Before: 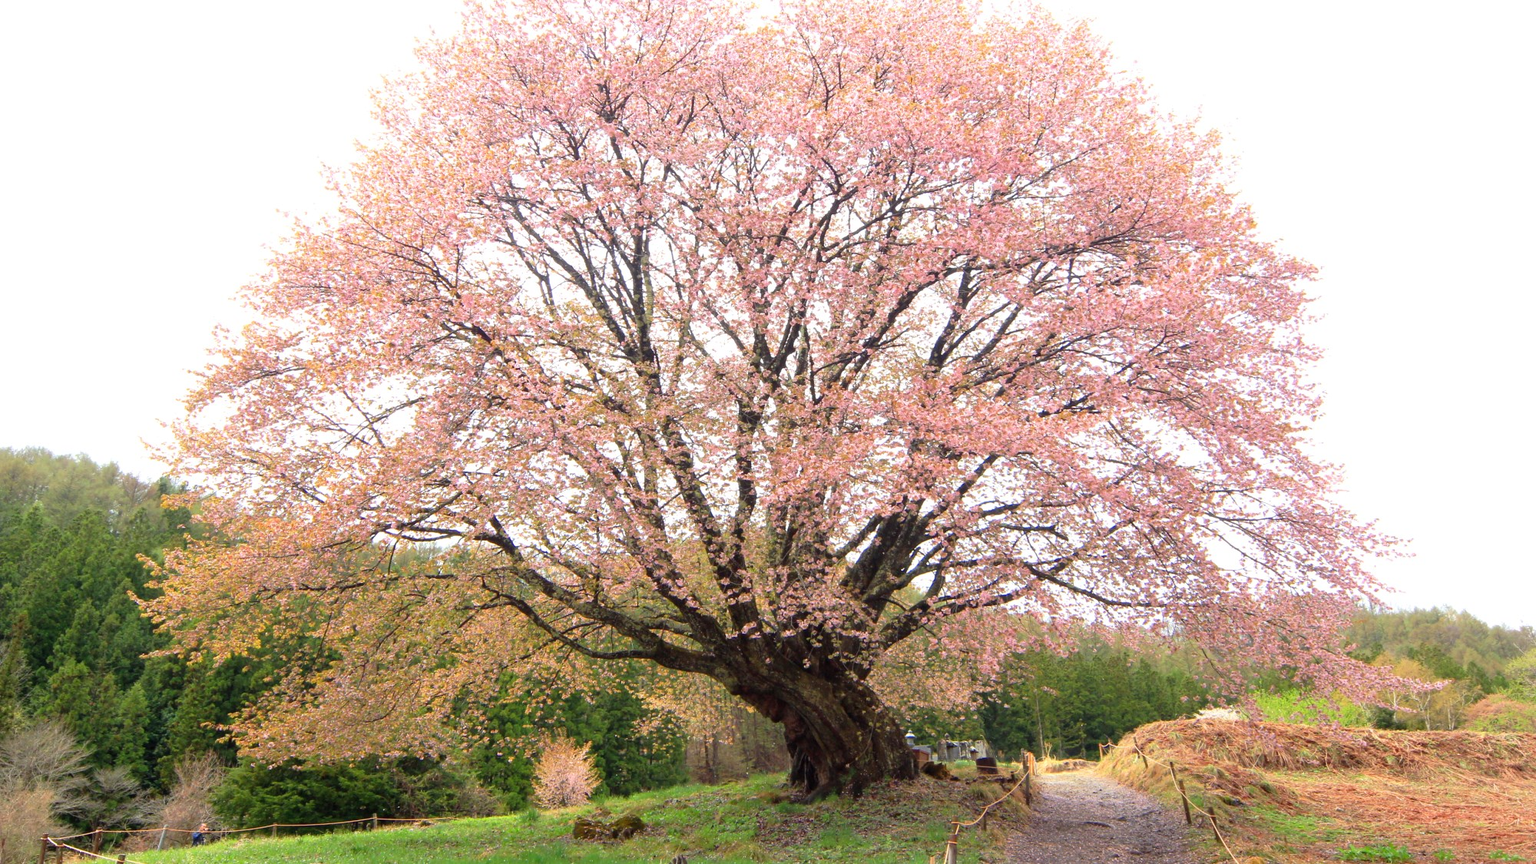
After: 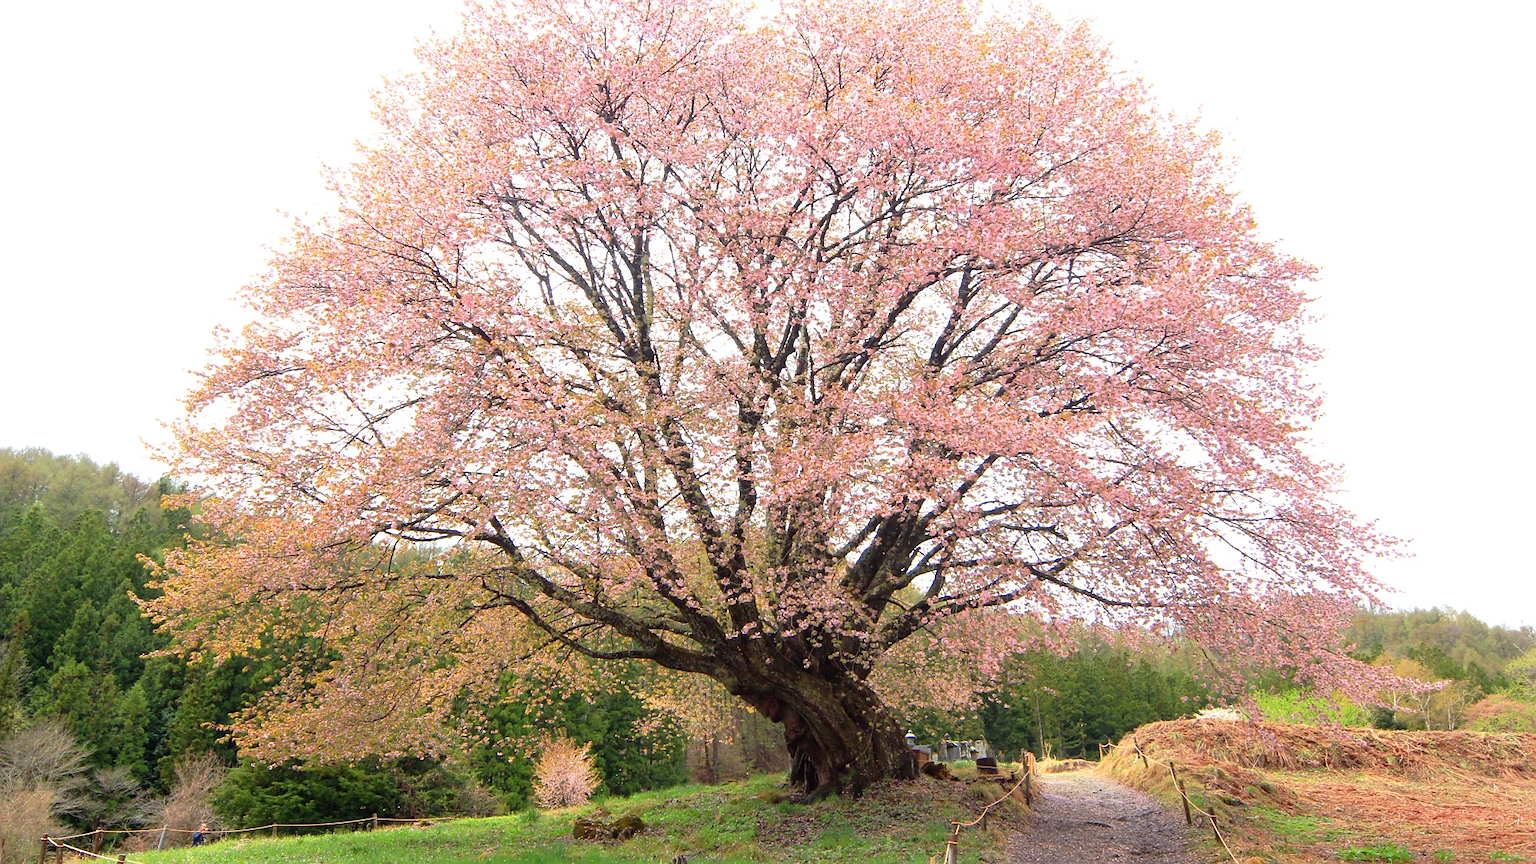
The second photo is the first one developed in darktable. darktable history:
sharpen: radius 0.981, amount 0.614
